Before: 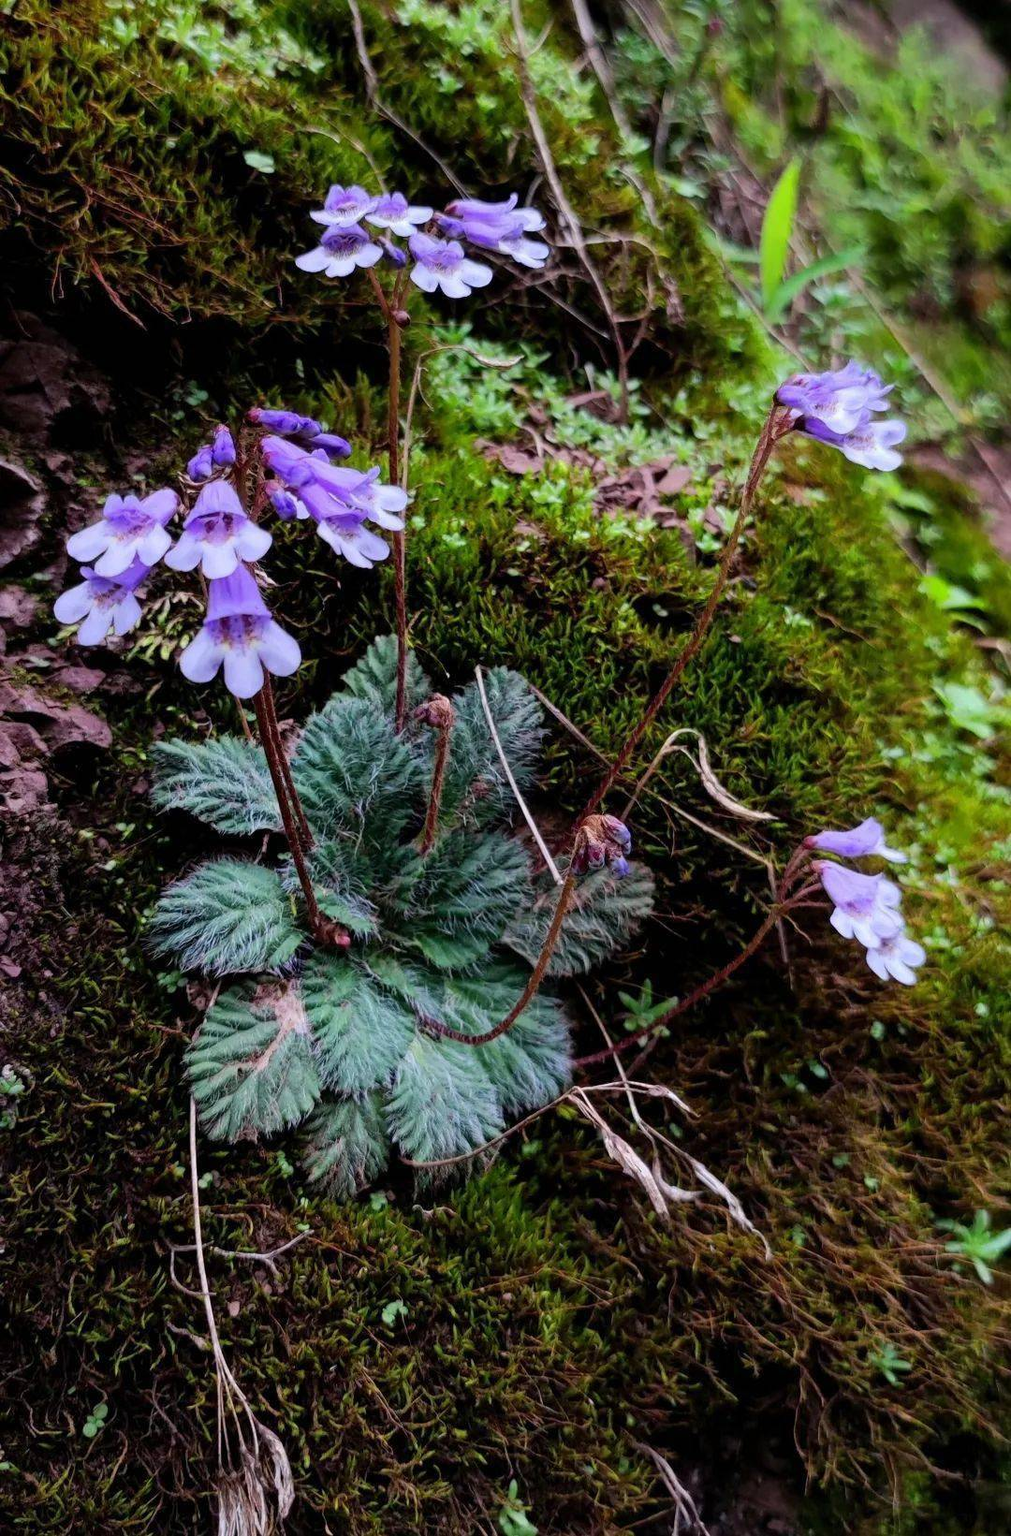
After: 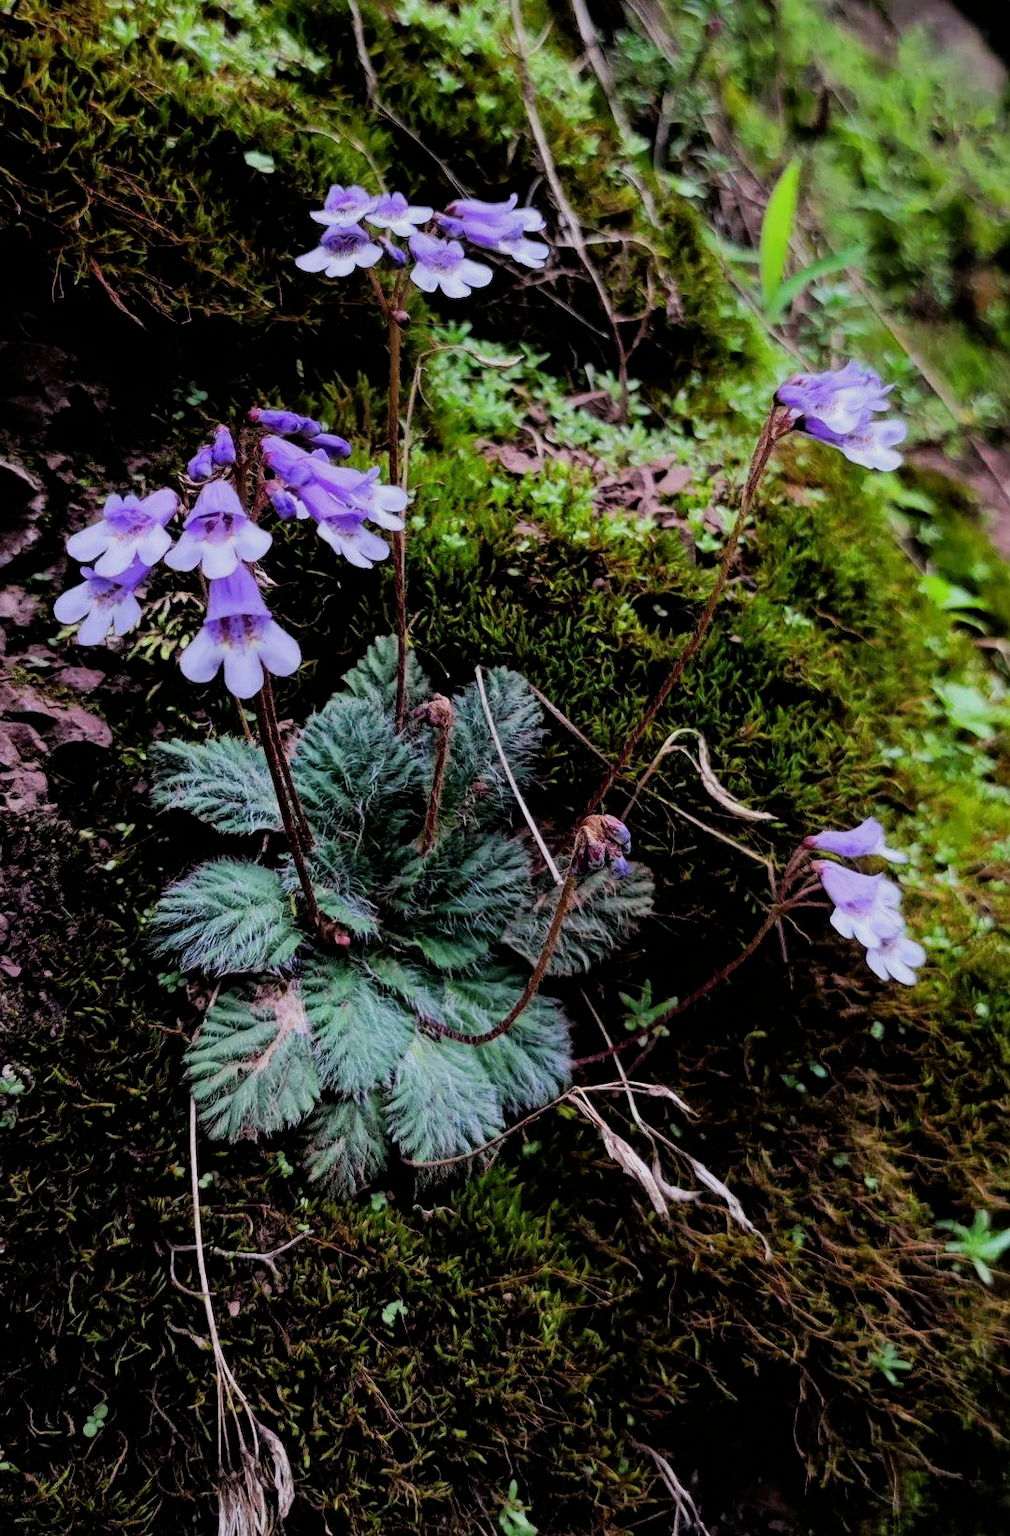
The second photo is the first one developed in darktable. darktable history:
filmic rgb: black relative exposure -7.97 EV, white relative exposure 4.05 EV, hardness 4.18, latitude 49.29%, contrast 1.1
